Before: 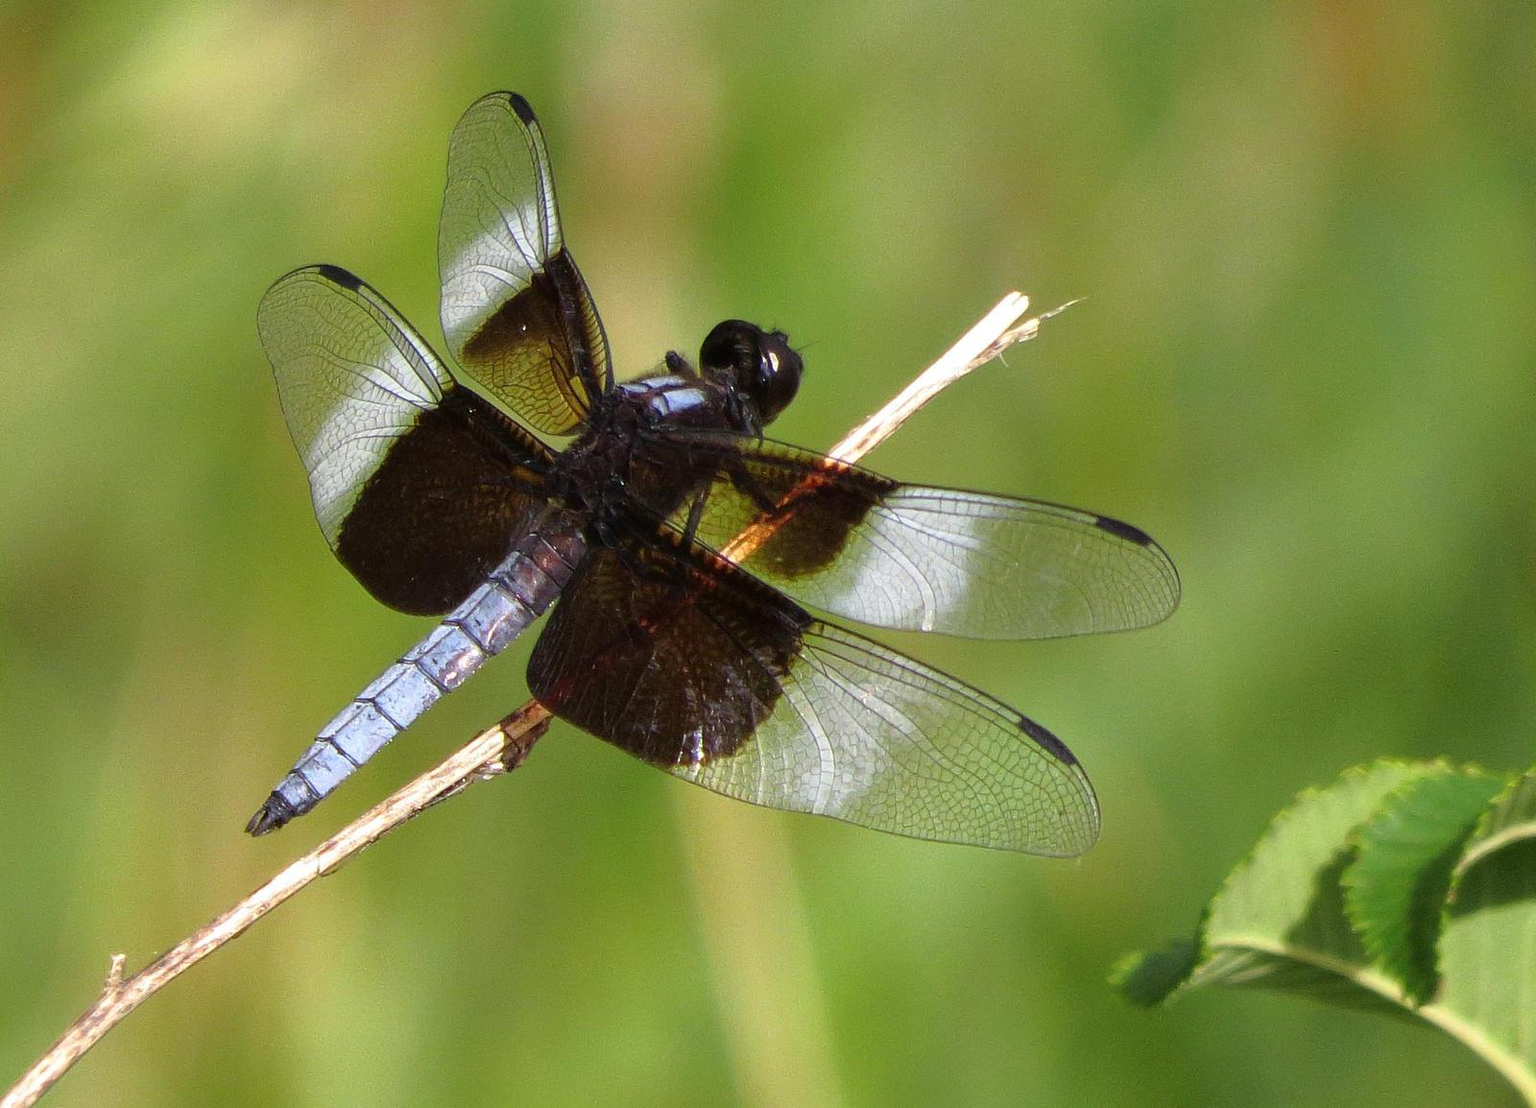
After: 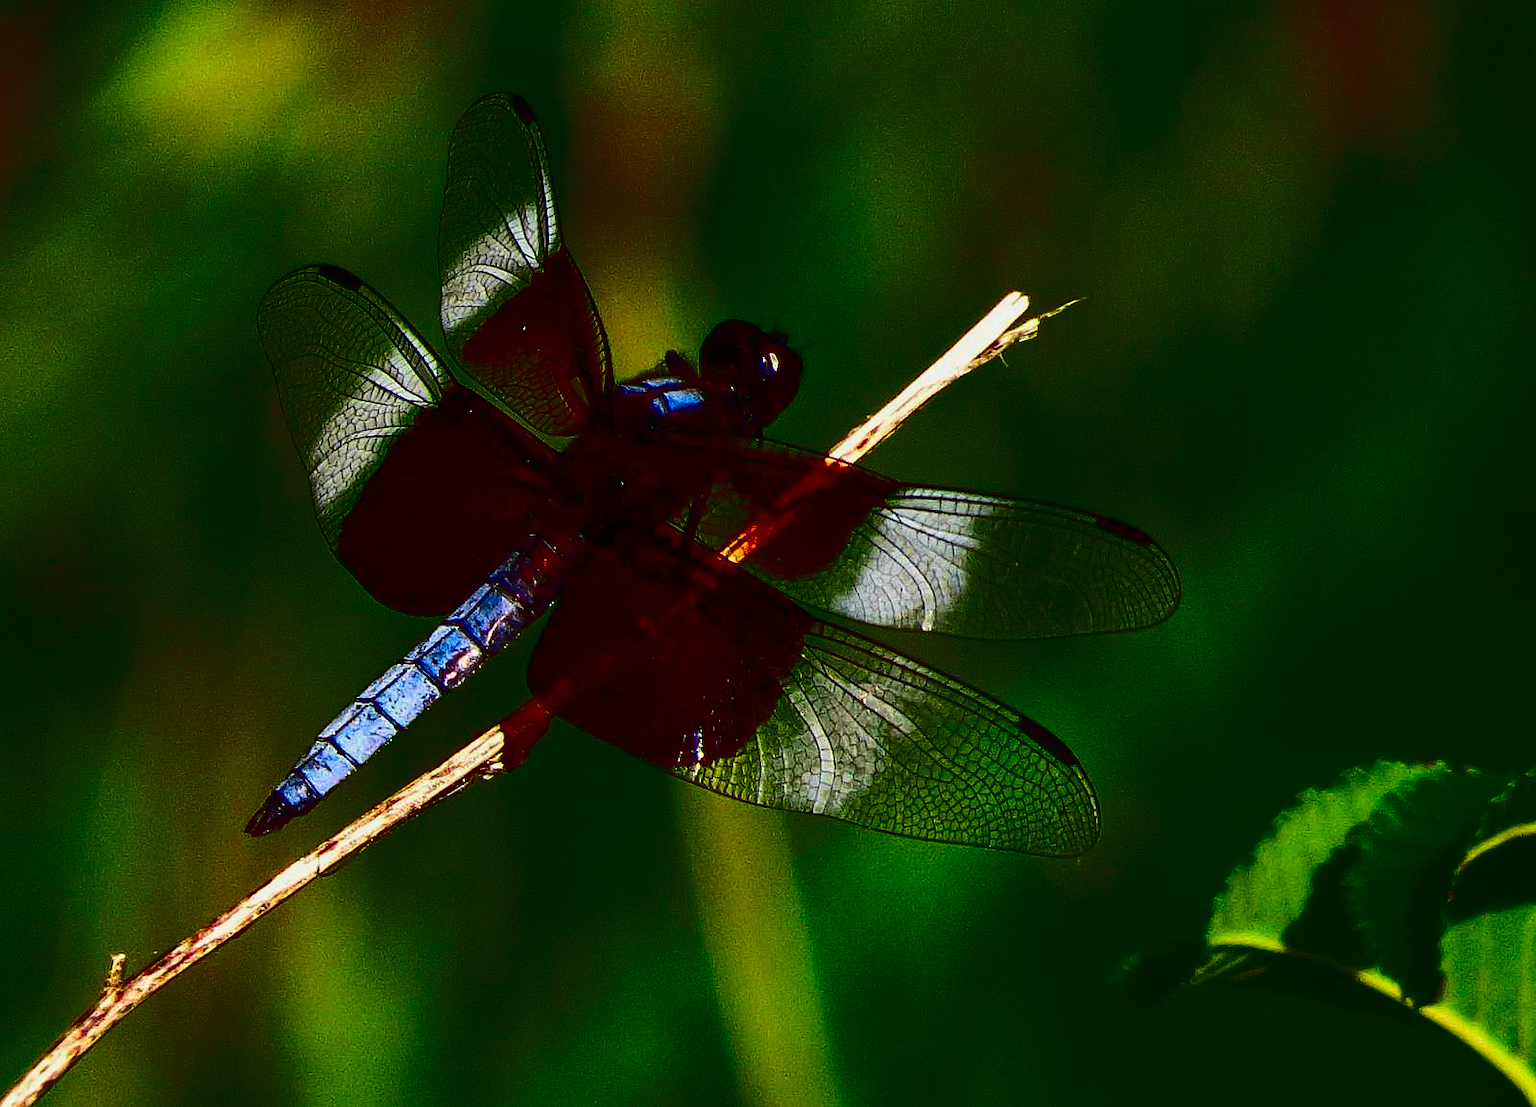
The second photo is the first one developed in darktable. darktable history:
contrast equalizer: y [[0.5, 0.5, 0.5, 0.512, 0.552, 0.62], [0.5 ×6], [0.5 ×4, 0.504, 0.553], [0 ×6], [0 ×6]]
tone curve: curves: ch0 [(0, 0.006) (0.184, 0.117) (0.405, 0.46) (0.456, 0.528) (0.634, 0.728) (0.877, 0.89) (0.984, 0.935)]; ch1 [(0, 0) (0.443, 0.43) (0.492, 0.489) (0.566, 0.579) (0.595, 0.625) (0.608, 0.667) (0.65, 0.729) (1, 1)]; ch2 [(0, 0) (0.33, 0.301) (0.421, 0.443) (0.447, 0.489) (0.492, 0.498) (0.537, 0.583) (0.586, 0.591) (0.663, 0.686) (1, 1)], color space Lab, independent channels, preserve colors none
contrast brightness saturation: brightness -1, saturation 1
